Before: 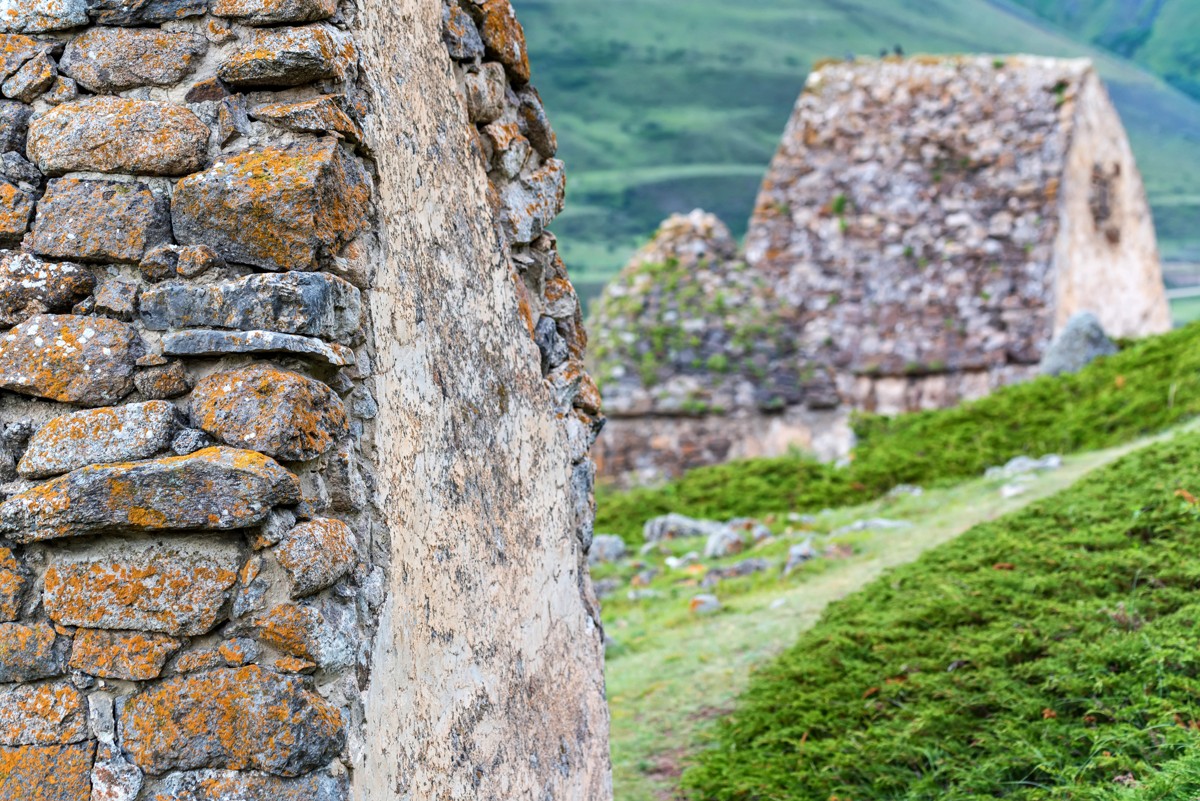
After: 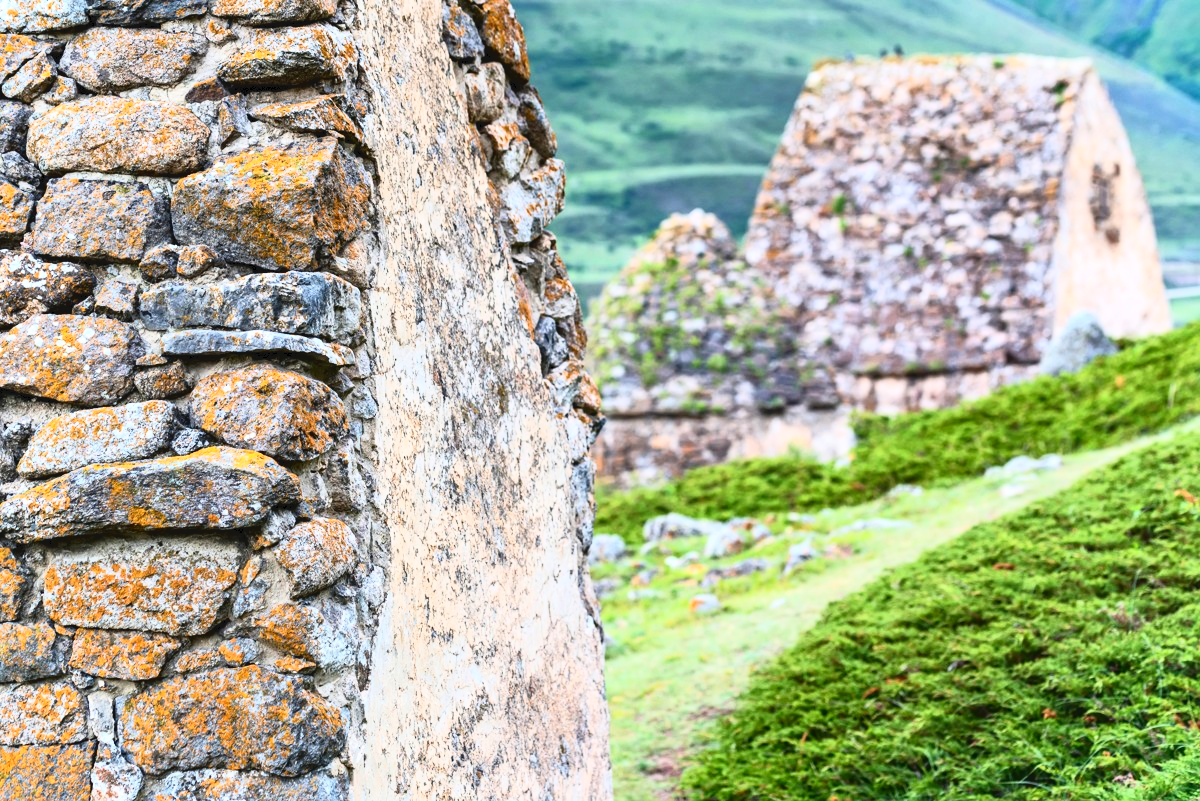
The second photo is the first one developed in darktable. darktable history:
tone curve: curves: ch0 [(0, 0) (0.003, 0.063) (0.011, 0.063) (0.025, 0.063) (0.044, 0.066) (0.069, 0.071) (0.1, 0.09) (0.136, 0.116) (0.177, 0.144) (0.224, 0.192) (0.277, 0.246) (0.335, 0.311) (0.399, 0.399) (0.468, 0.49) (0.543, 0.589) (0.623, 0.709) (0.709, 0.827) (0.801, 0.918) (0.898, 0.969) (1, 1)], color space Lab, independent channels, preserve colors none
contrast brightness saturation: contrast 0.072, brightness 0.076, saturation 0.183
